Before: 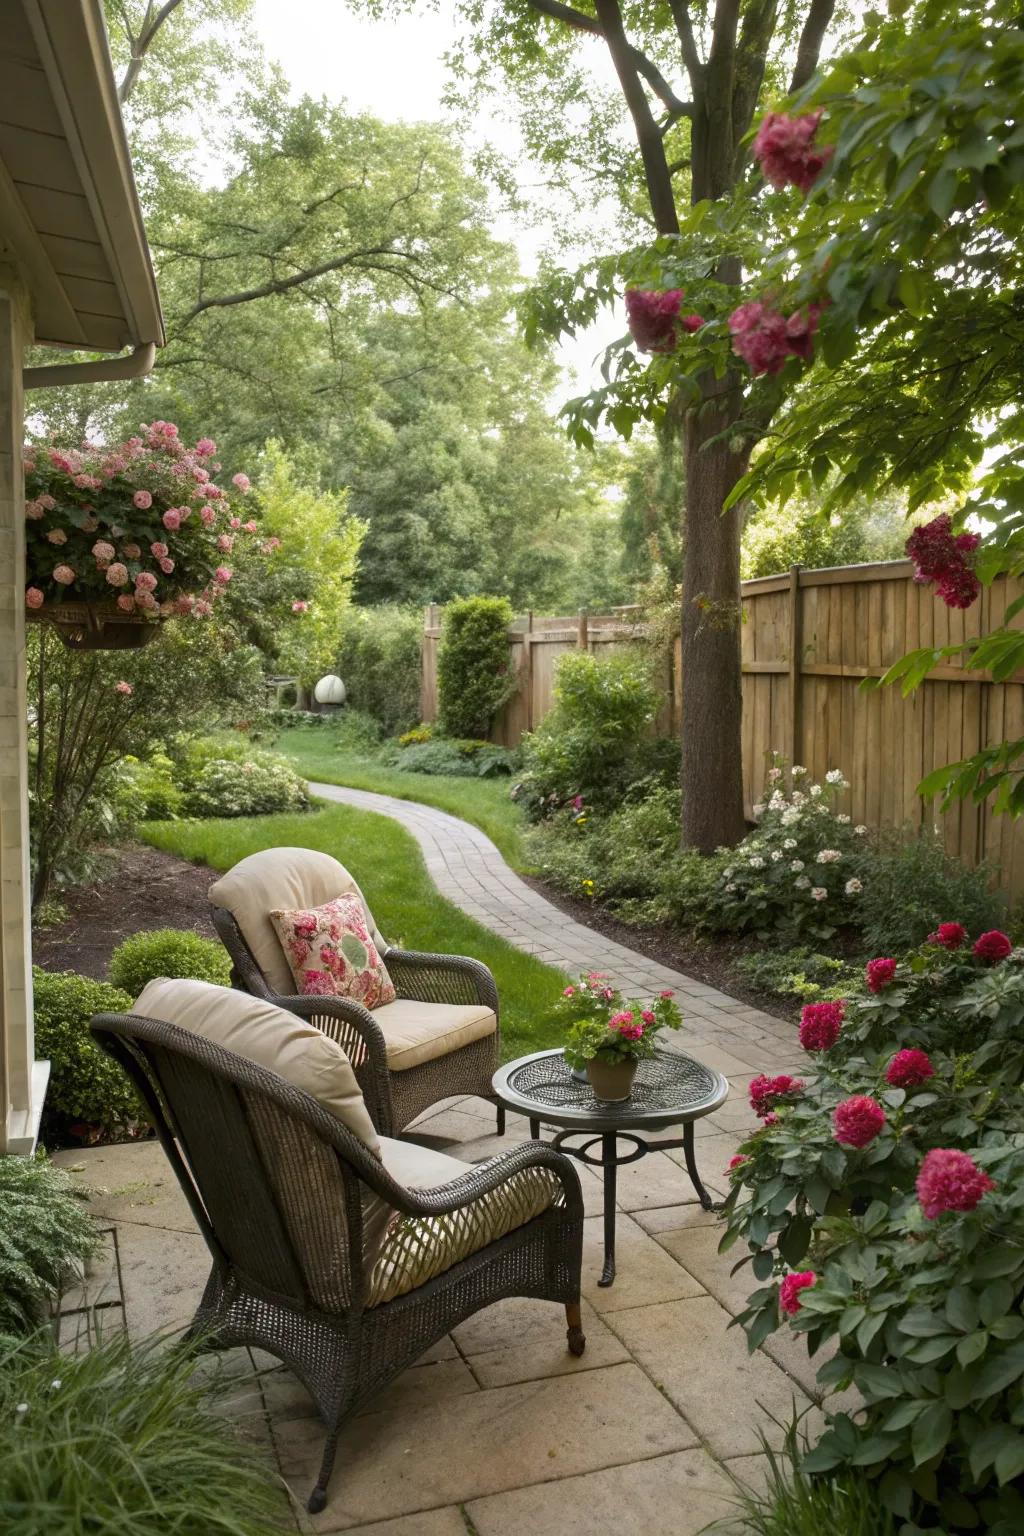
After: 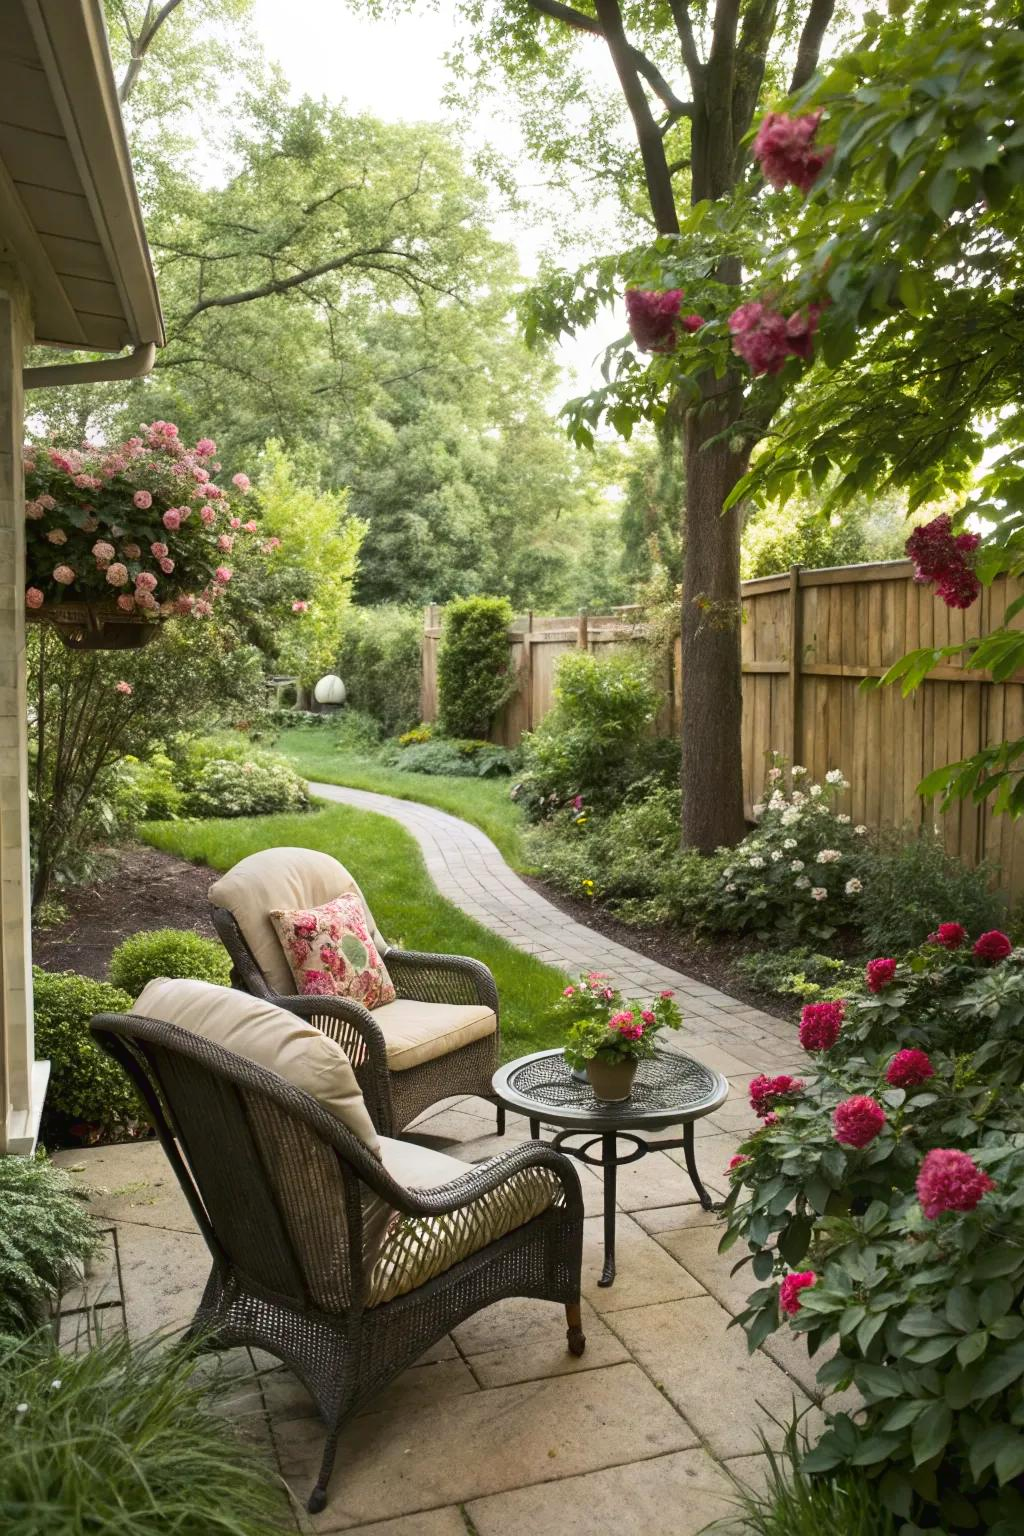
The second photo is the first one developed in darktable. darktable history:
tone curve: curves: ch0 [(0.016, 0.023) (0.248, 0.252) (0.732, 0.797) (1, 1)], color space Lab, linked channels, preserve colors none
